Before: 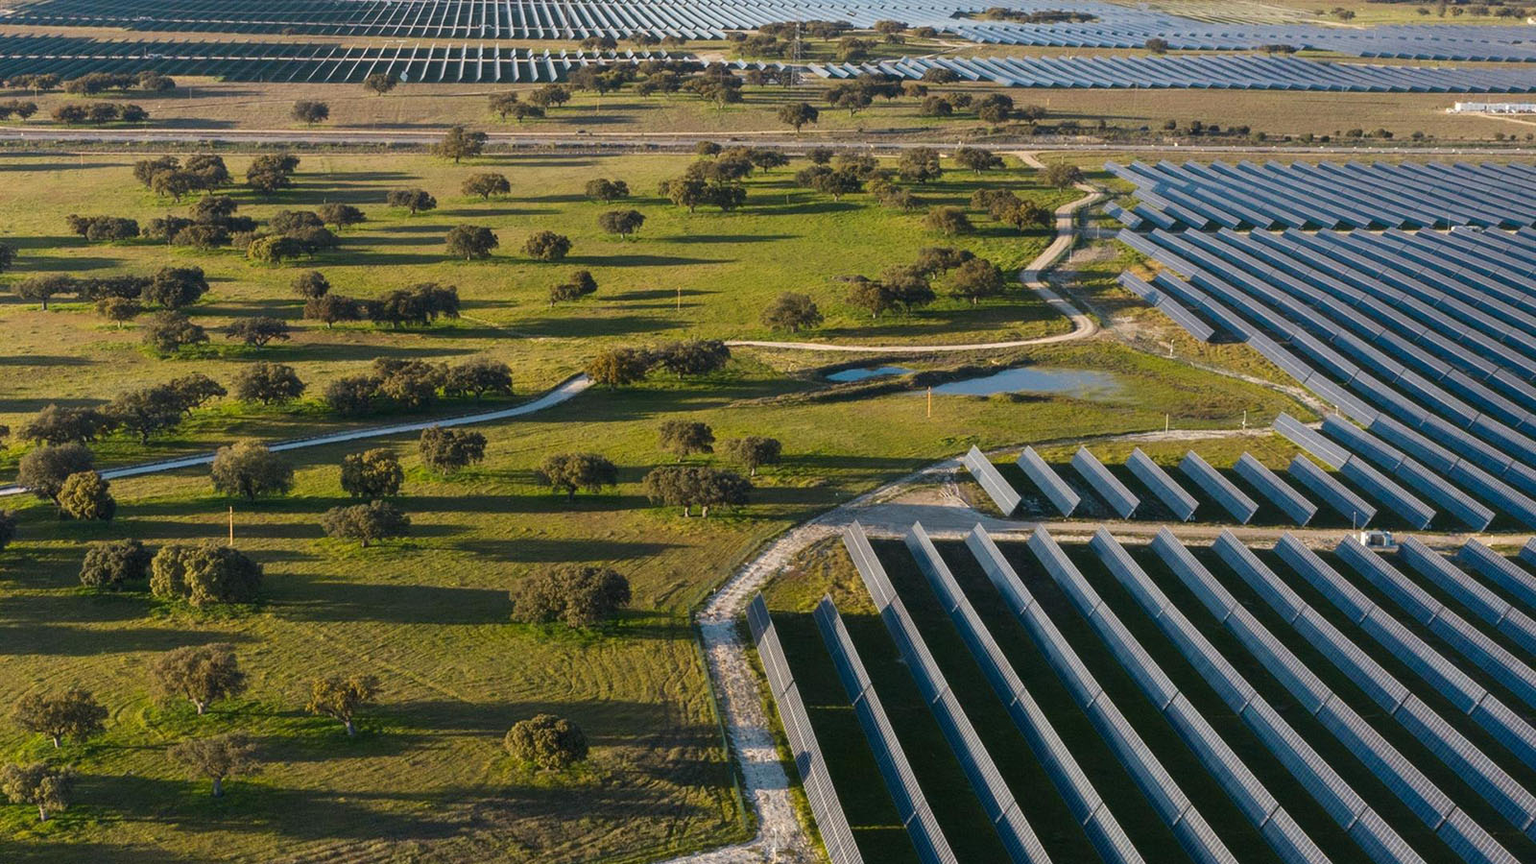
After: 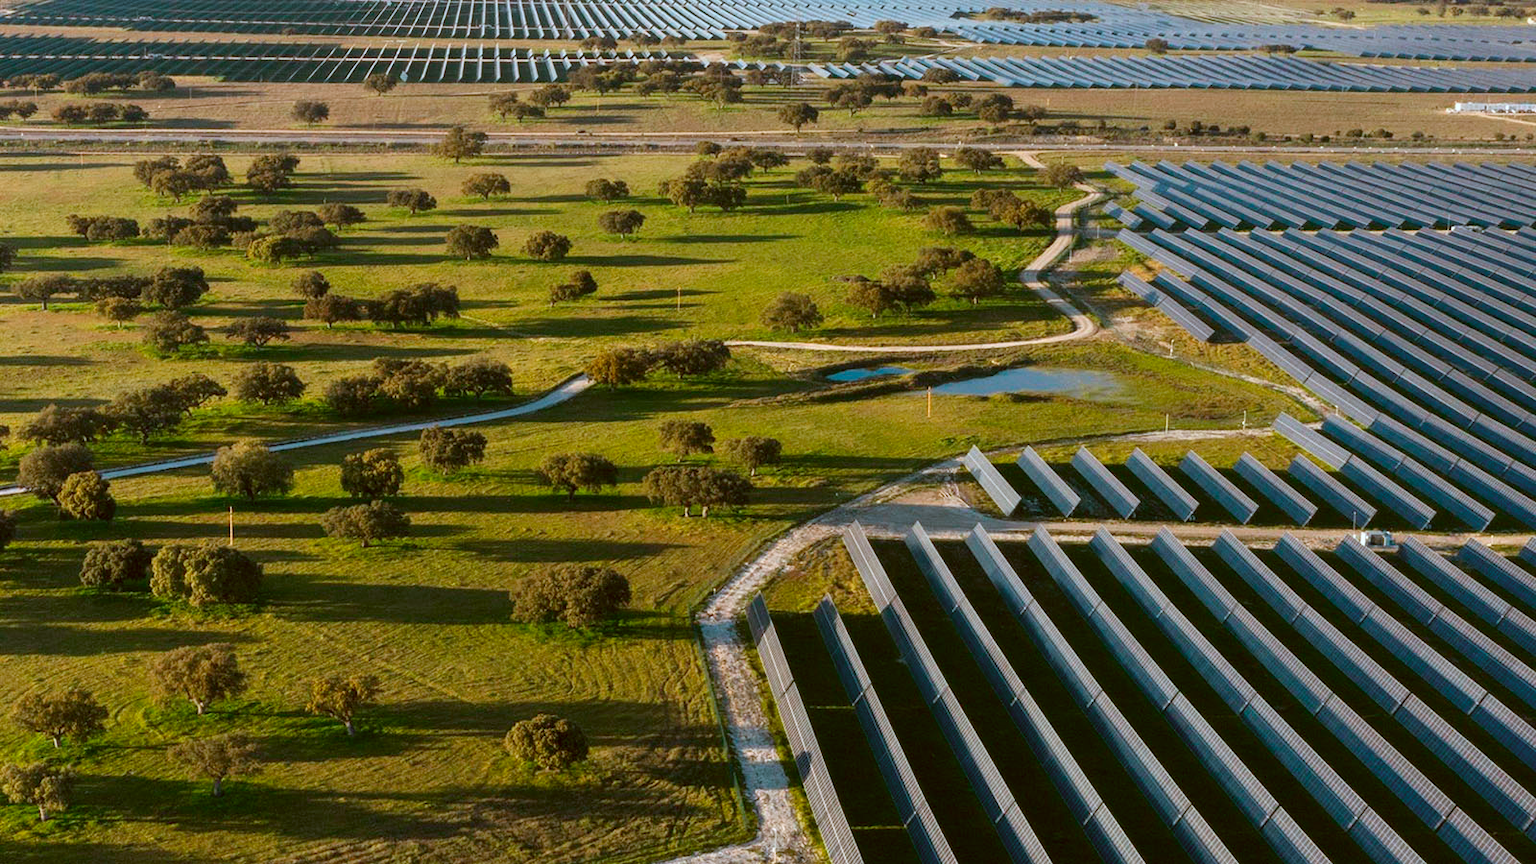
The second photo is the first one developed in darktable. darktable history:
color calibration: illuminant custom, x 0.368, y 0.373, temperature 4330.32 K
color correction: highlights a* -0.482, highlights b* 0.161, shadows a* 4.66, shadows b* 20.72
